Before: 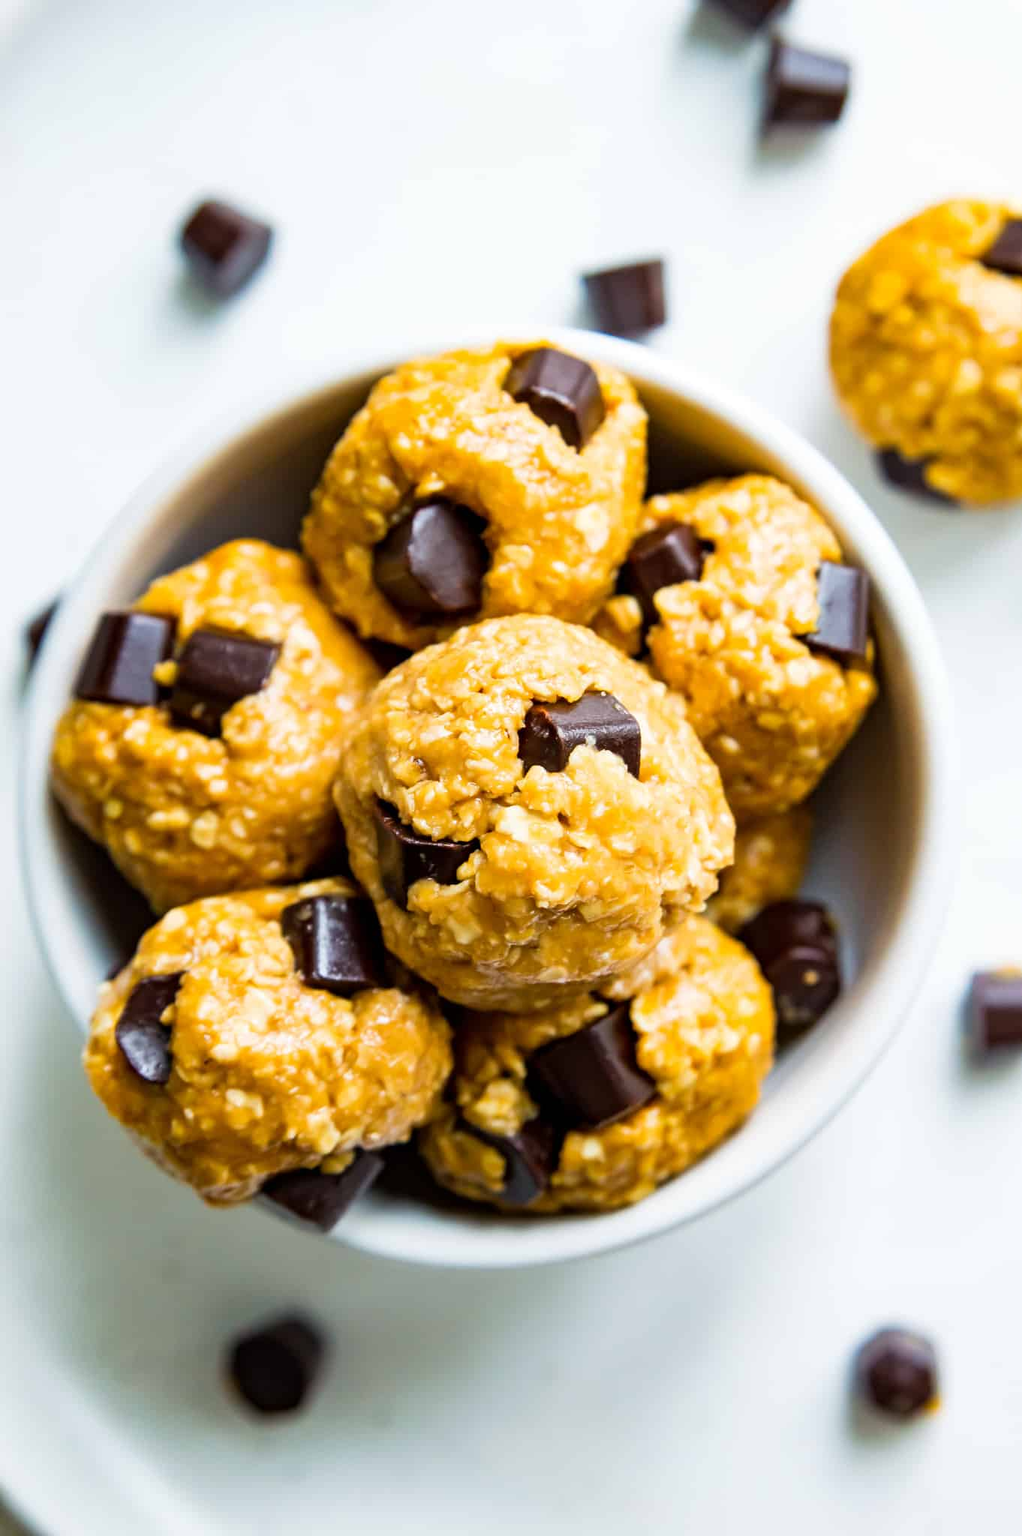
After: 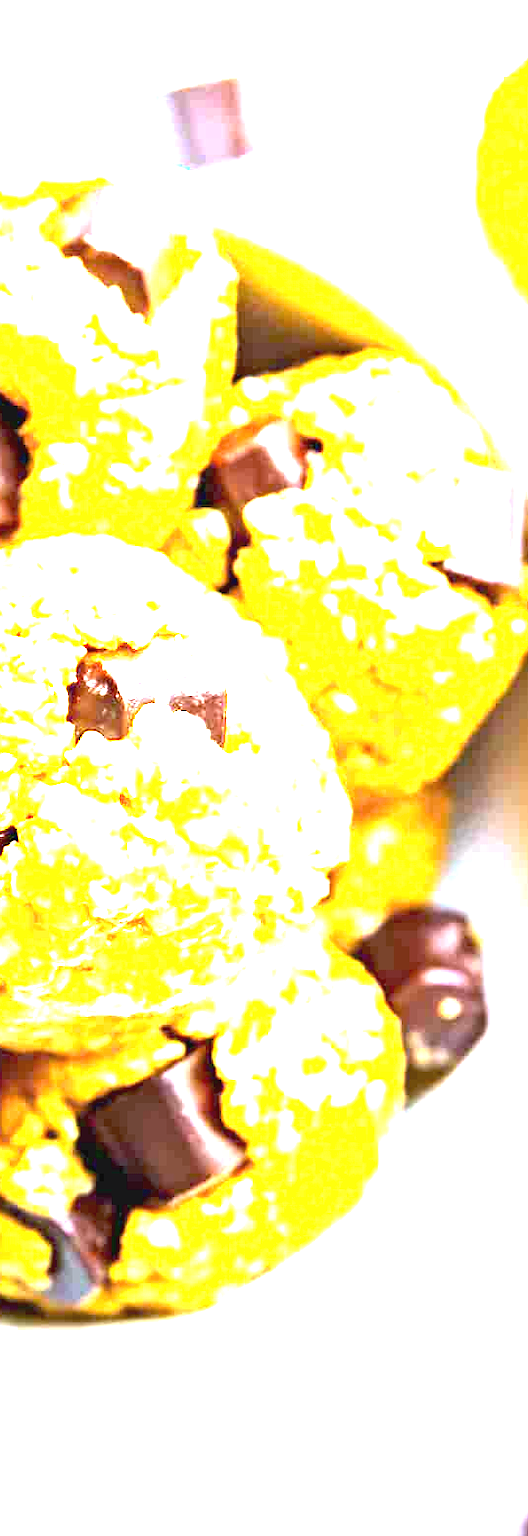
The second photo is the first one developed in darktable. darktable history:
white balance: red 0.954, blue 1.079
crop: left 45.721%, top 13.393%, right 14.118%, bottom 10.01%
exposure: black level correction 0, exposure 4 EV, compensate exposure bias true, compensate highlight preservation false
